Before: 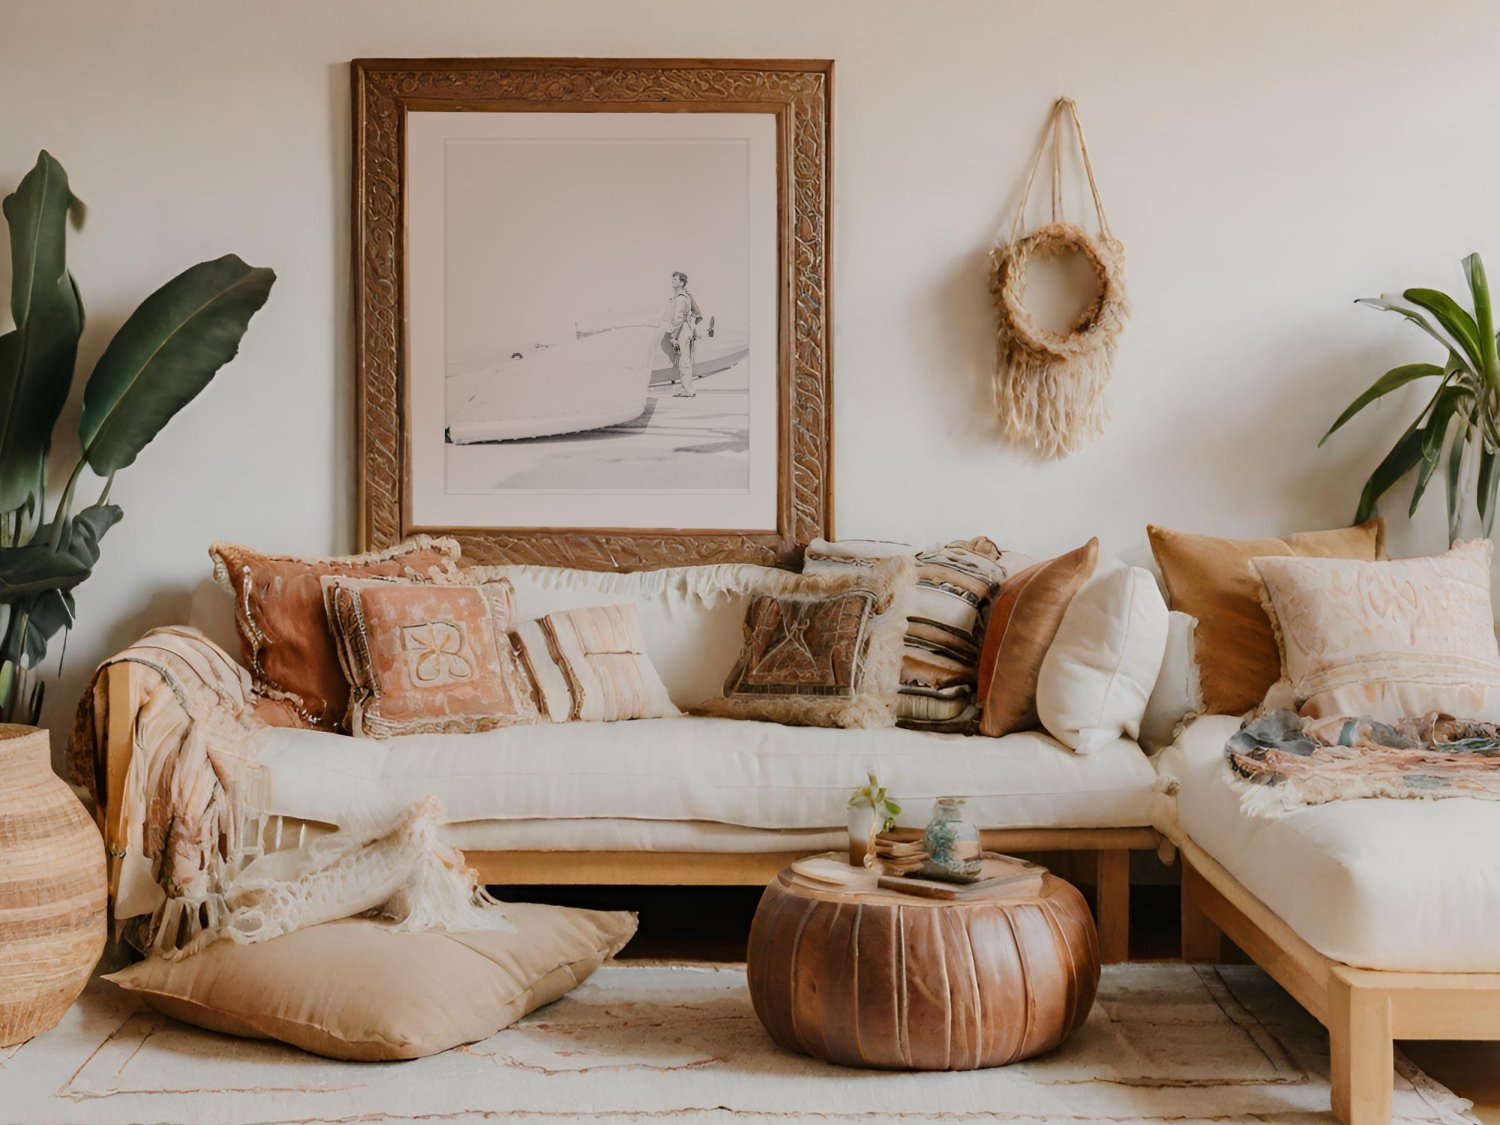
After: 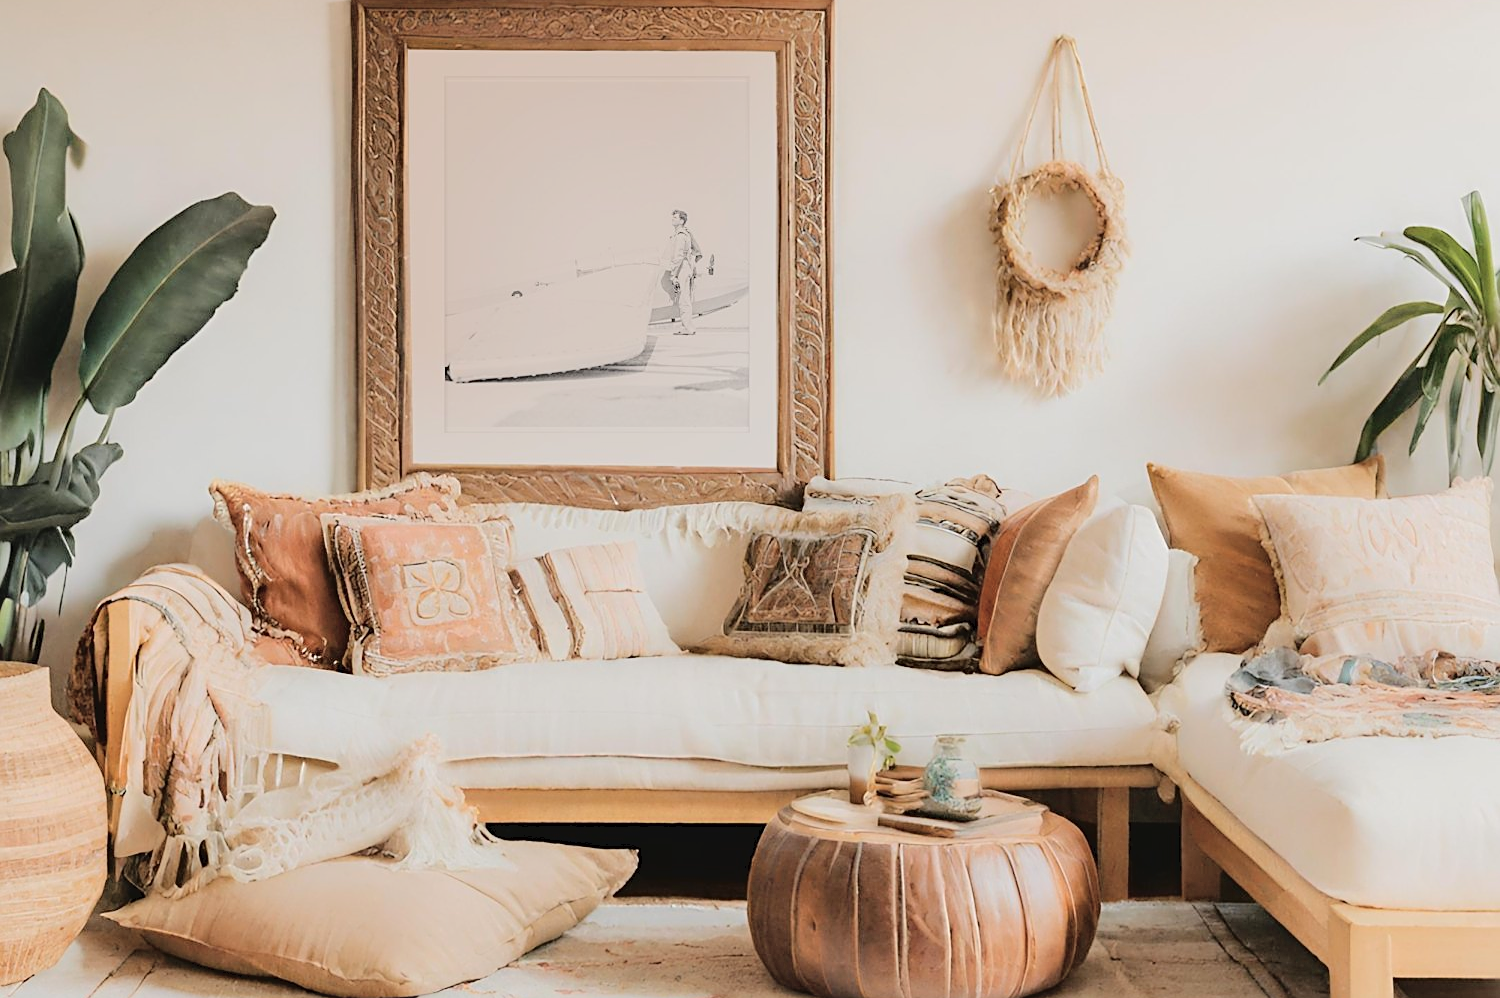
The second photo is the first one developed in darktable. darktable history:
crop and rotate: top 5.597%, bottom 5.657%
contrast brightness saturation: brightness 0.283
sharpen: on, module defaults
tone curve: curves: ch0 [(0, 0) (0.003, 0.048) (0.011, 0.048) (0.025, 0.048) (0.044, 0.049) (0.069, 0.048) (0.1, 0.052) (0.136, 0.071) (0.177, 0.109) (0.224, 0.157) (0.277, 0.233) (0.335, 0.32) (0.399, 0.404) (0.468, 0.496) (0.543, 0.582) (0.623, 0.653) (0.709, 0.738) (0.801, 0.811) (0.898, 0.895) (1, 1)], color space Lab, independent channels, preserve colors none
